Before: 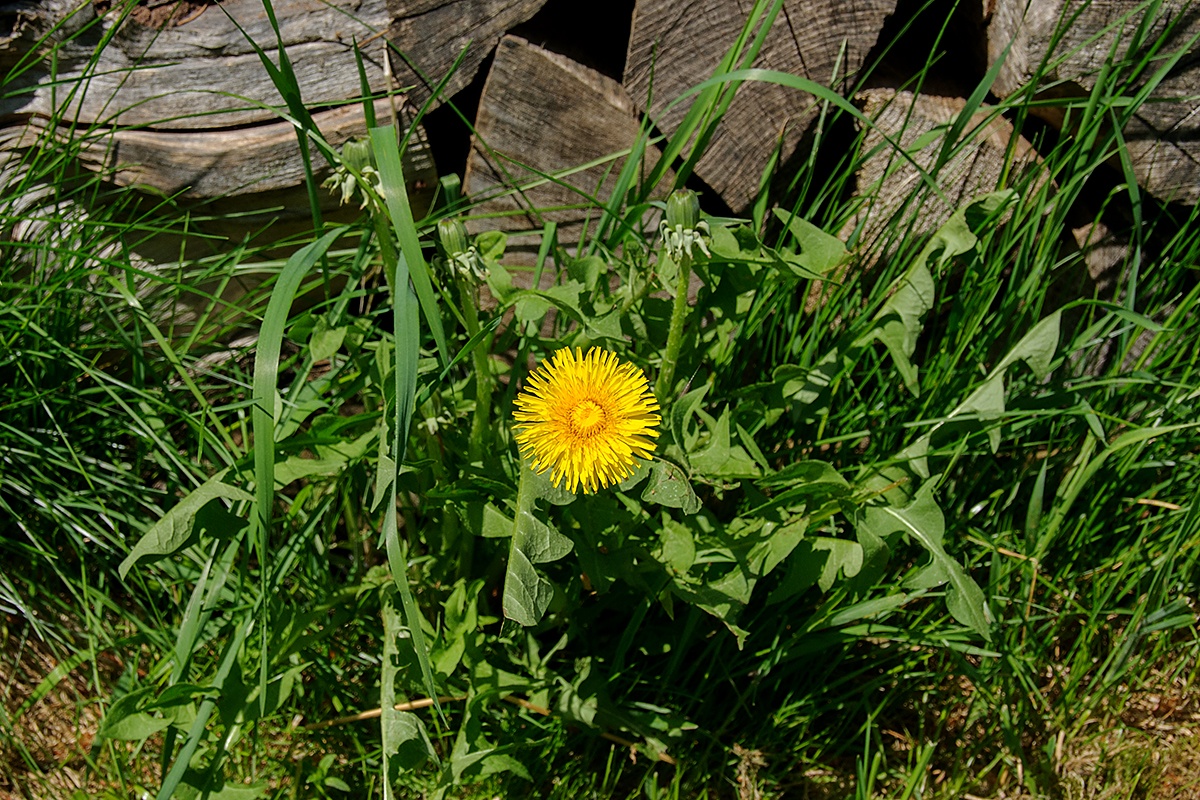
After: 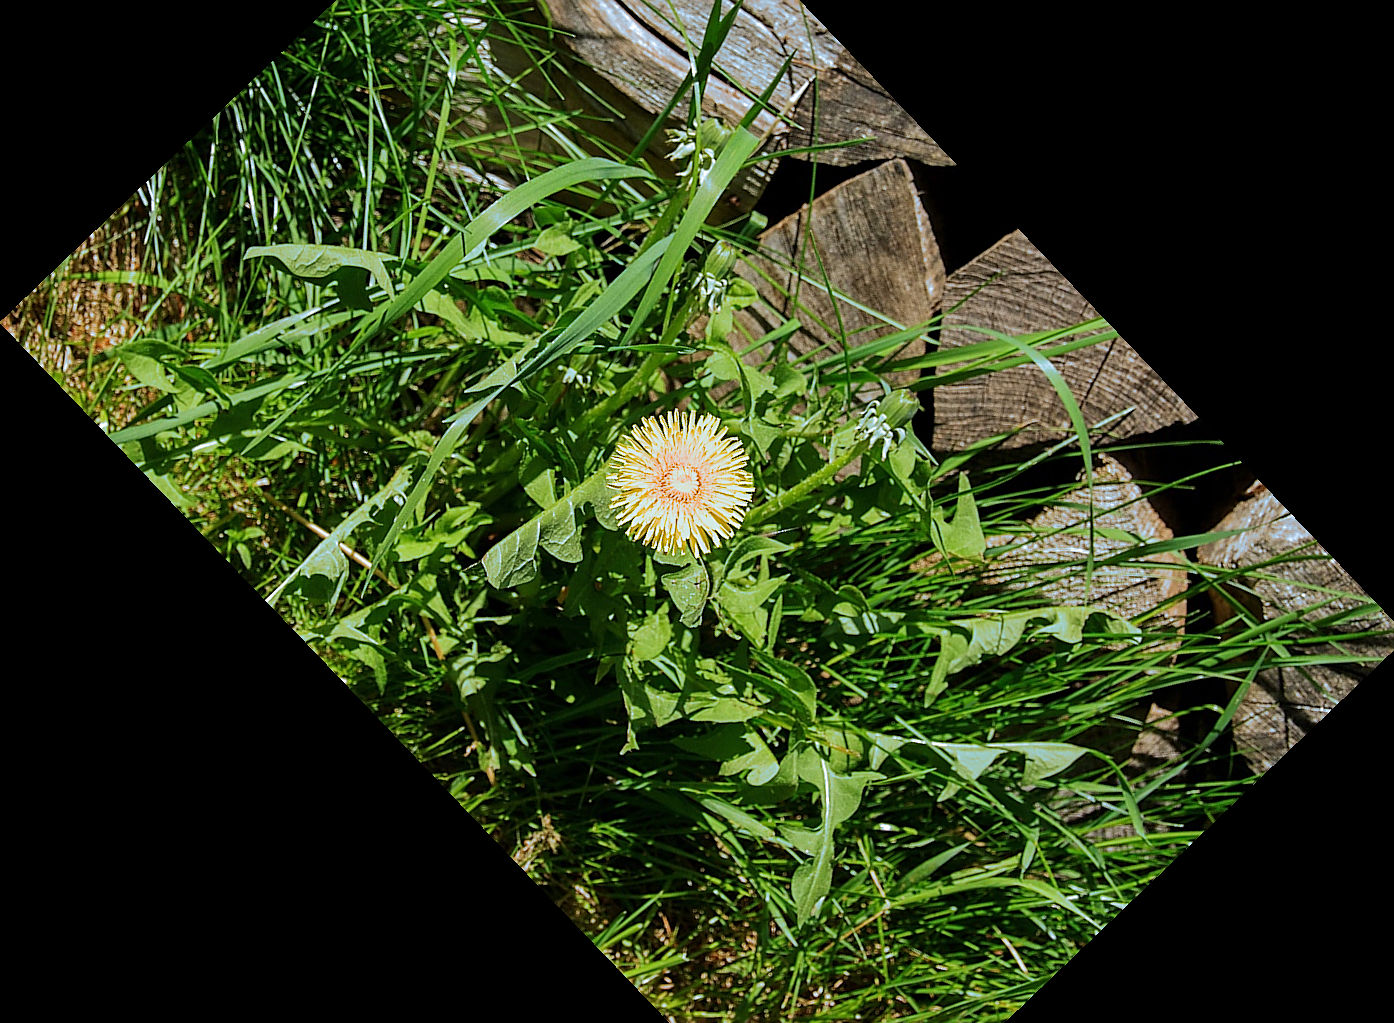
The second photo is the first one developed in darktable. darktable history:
sharpen: radius 1.864, amount 0.398, threshold 1.271
split-toning: shadows › hue 351.18°, shadows › saturation 0.86, highlights › hue 218.82°, highlights › saturation 0.73, balance -19.167
exposure: exposure 0.574 EV, compensate highlight preservation false
crop and rotate: angle -46.26°, top 16.234%, right 0.912%, bottom 11.704%
